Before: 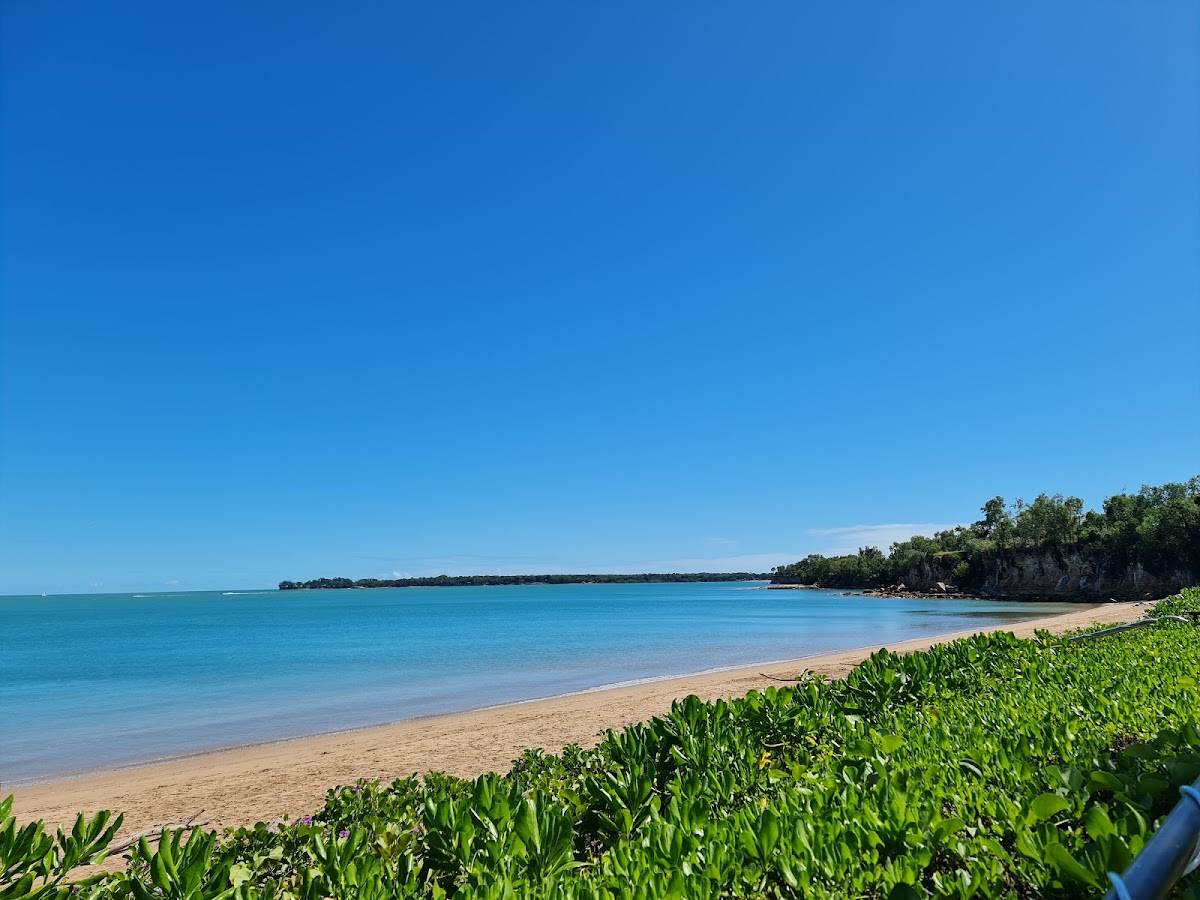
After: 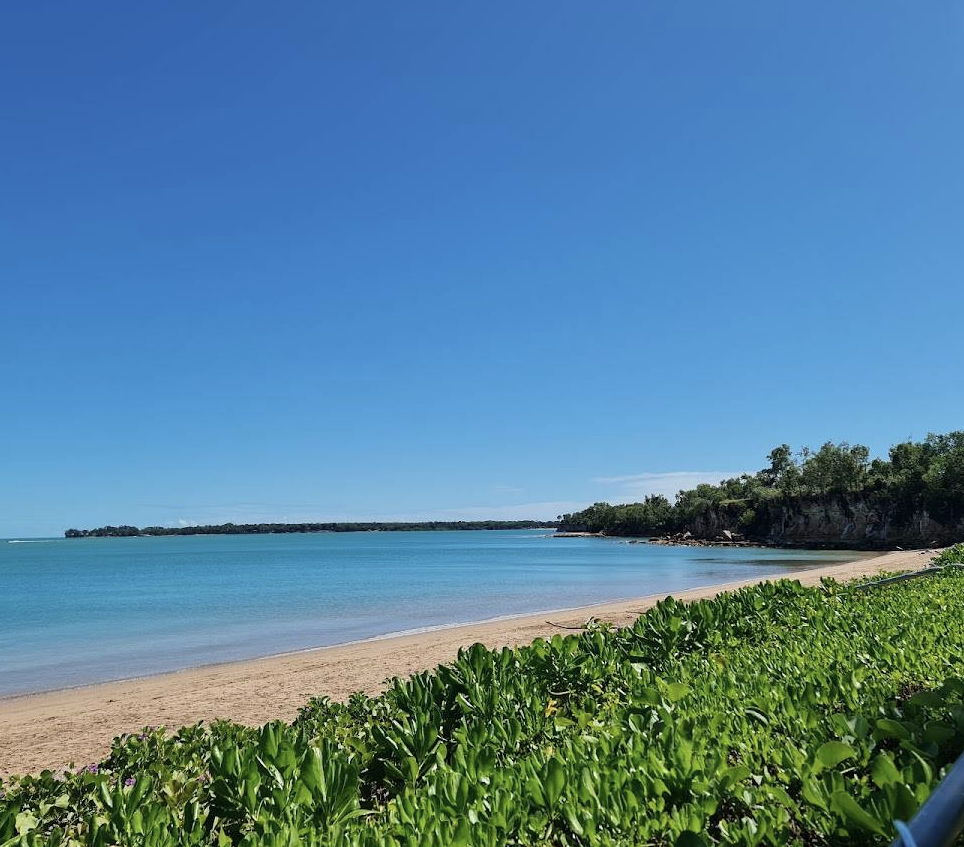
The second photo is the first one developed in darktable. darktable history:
contrast brightness saturation: saturation -0.176
crop and rotate: left 17.866%, top 5.87%, right 1.8%
